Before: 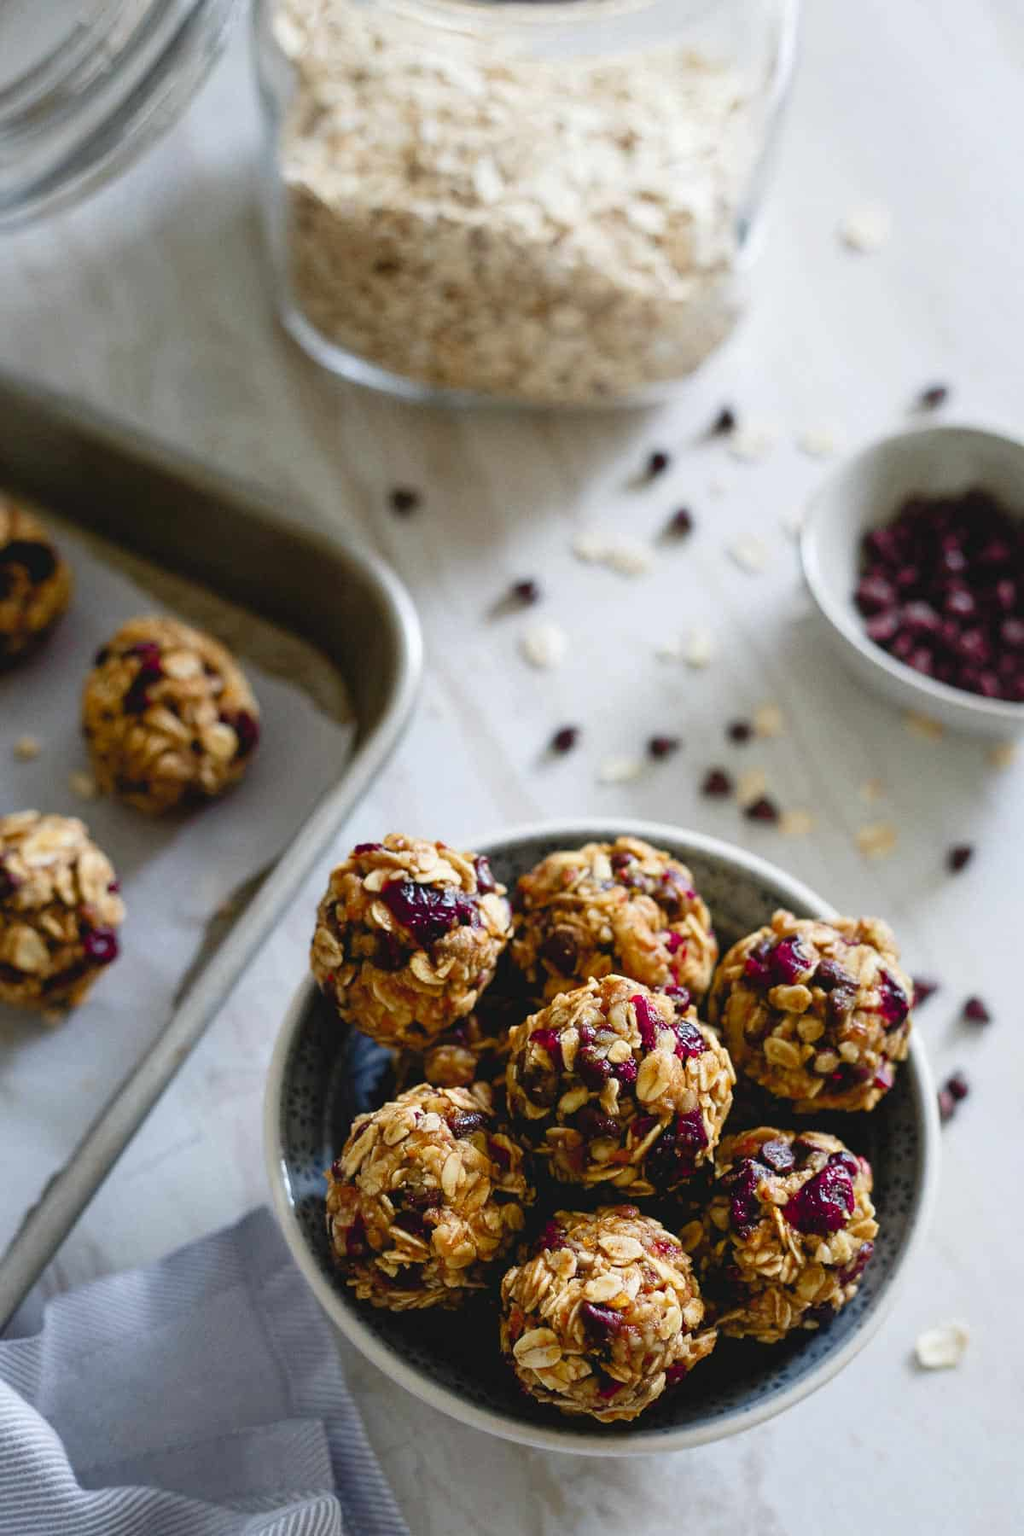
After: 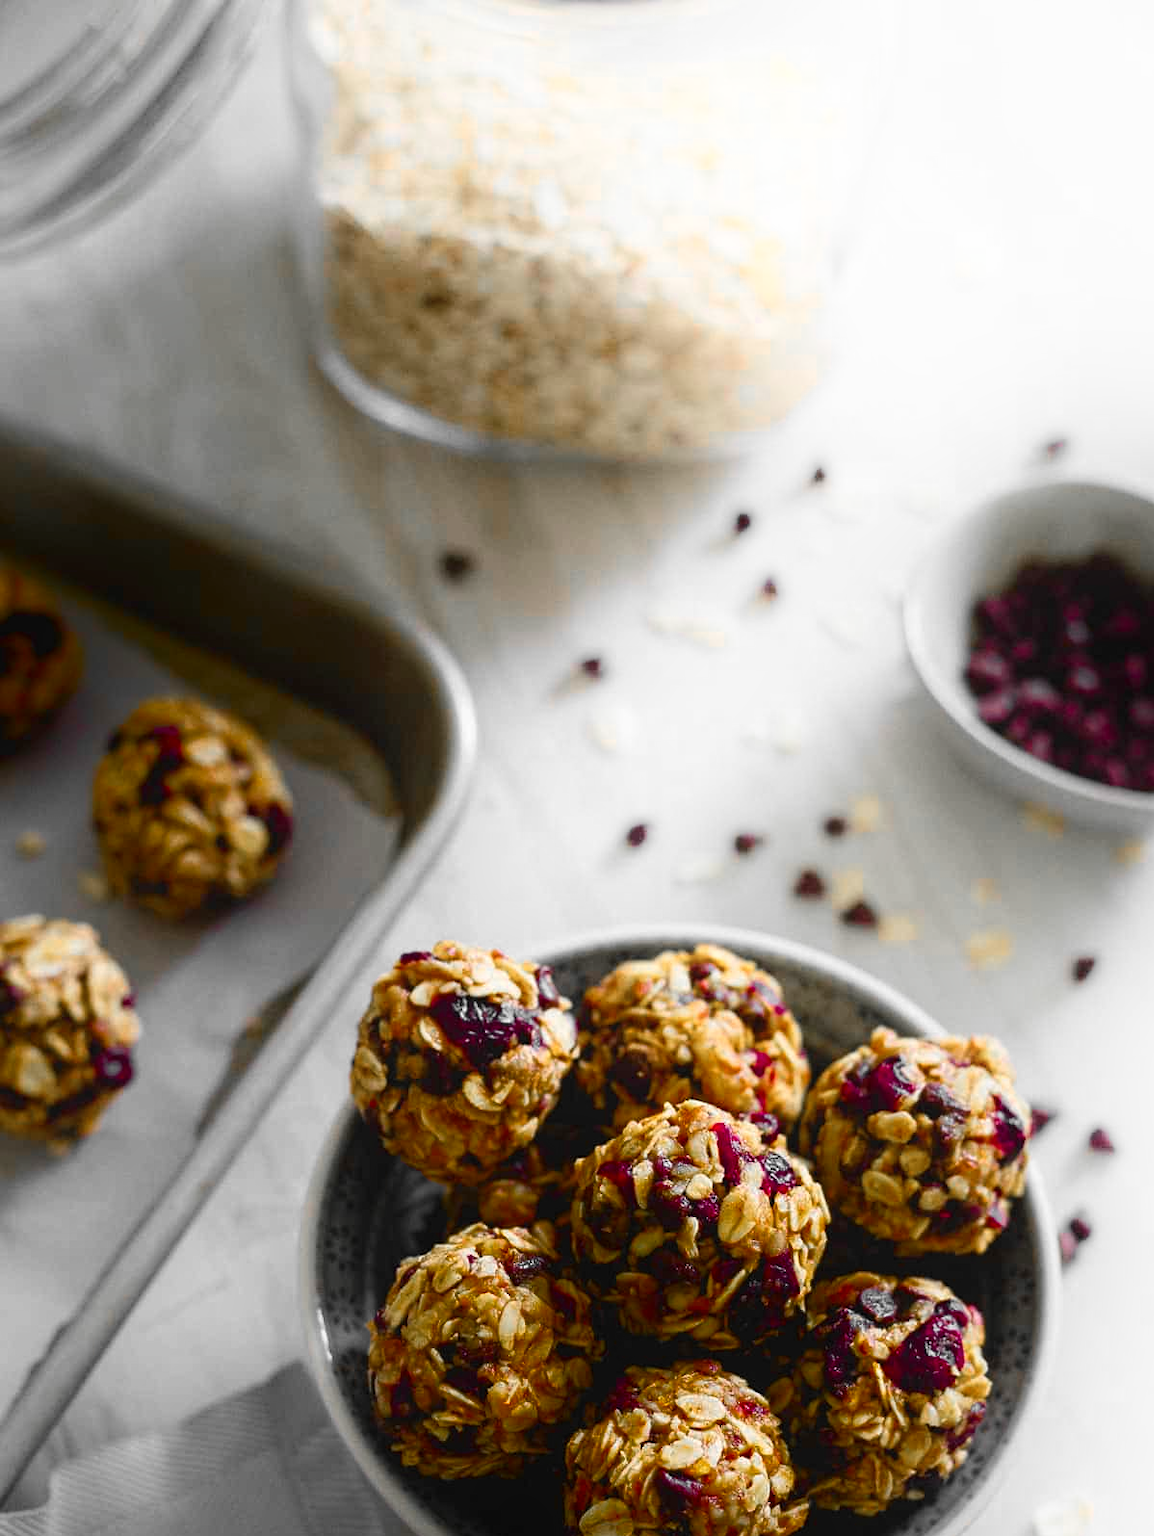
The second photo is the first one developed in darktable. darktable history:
crop and rotate: top 0%, bottom 11.383%
color balance rgb: perceptual saturation grading › global saturation 25.044%, global vibrance 29.928%
shadows and highlights: shadows -89.58, highlights 89.26, soften with gaussian
color zones: curves: ch0 [(0, 0.447) (0.184, 0.543) (0.323, 0.476) (0.429, 0.445) (0.571, 0.443) (0.714, 0.451) (0.857, 0.452) (1, 0.447)]; ch1 [(0, 0.464) (0.176, 0.46) (0.287, 0.177) (0.429, 0.002) (0.571, 0) (0.714, 0) (0.857, 0) (1, 0.464)]
